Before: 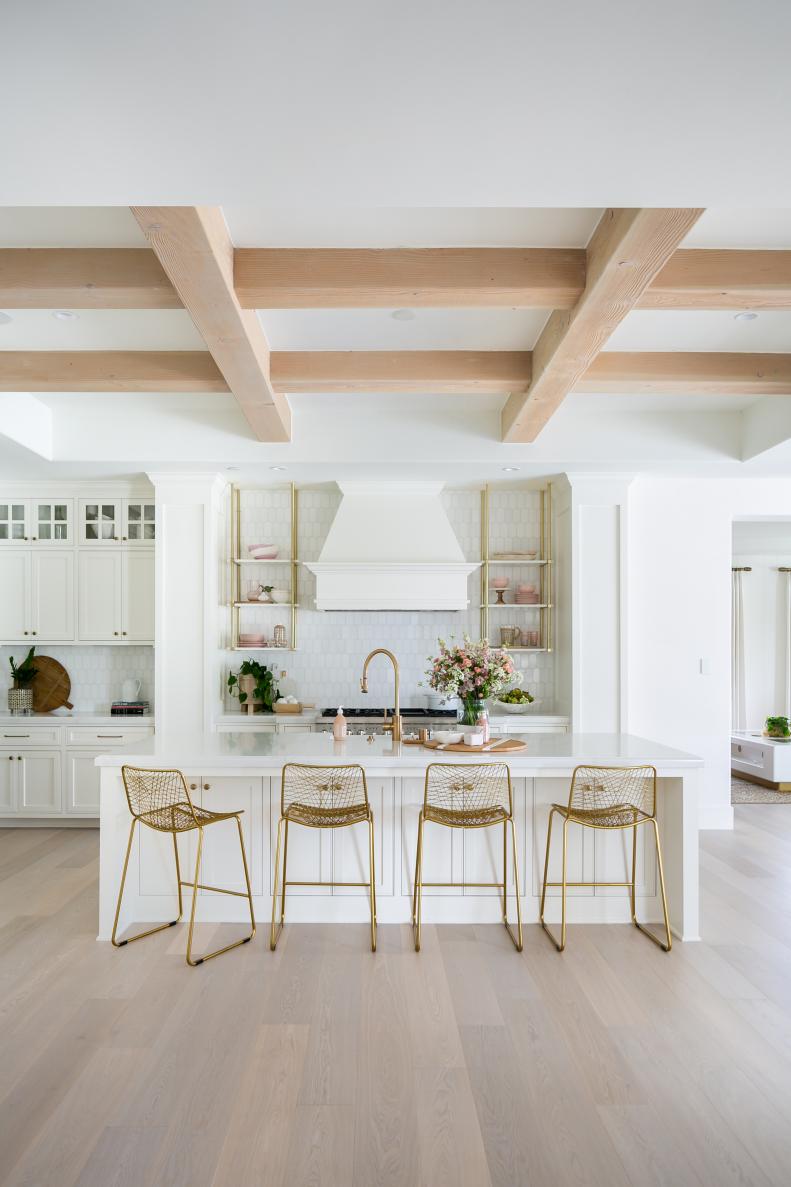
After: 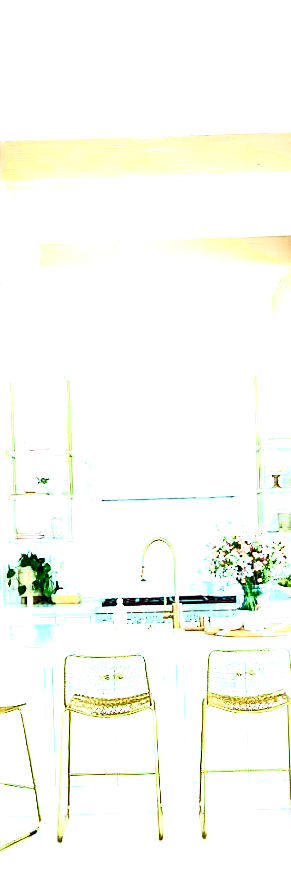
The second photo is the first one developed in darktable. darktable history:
exposure: black level correction 0.001, exposure 1.3 EV, compensate highlight preservation false
shadows and highlights: shadows 0, highlights 40
tone curve: curves: ch0 [(0, 0) (0.051, 0.047) (0.102, 0.099) (0.228, 0.262) (0.446, 0.527) (0.695, 0.778) (0.908, 0.946) (1, 1)]; ch1 [(0, 0) (0.339, 0.298) (0.402, 0.363) (0.453, 0.413) (0.485, 0.469) (0.494, 0.493) (0.504, 0.501) (0.525, 0.533) (0.563, 0.591) (0.597, 0.631) (1, 1)]; ch2 [(0, 0) (0.48, 0.48) (0.504, 0.5) (0.539, 0.554) (0.59, 0.628) (0.642, 0.682) (0.824, 0.815) (1, 1)], color space Lab, independent channels, preserve colors none
crop and rotate: left 29.476%, top 10.214%, right 35.32%, bottom 17.333%
color balance rgb: shadows lift › luminance -7.7%, shadows lift › chroma 2.13%, shadows lift › hue 200.79°, power › luminance -7.77%, power › chroma 2.27%, power › hue 220.69°, highlights gain › luminance 15.15%, highlights gain › chroma 4%, highlights gain › hue 209.35°, global offset › luminance -0.21%, global offset › chroma 0.27%, perceptual saturation grading › global saturation 24.42%, perceptual saturation grading › highlights -24.42%, perceptual saturation grading › mid-tones 24.42%, perceptual saturation grading › shadows 40%, perceptual brilliance grading › global brilliance -5%, perceptual brilliance grading › highlights 24.42%, perceptual brilliance grading › mid-tones 7%, perceptual brilliance grading › shadows -5%
rotate and perspective: rotation -1.77°, lens shift (horizontal) 0.004, automatic cropping off
sharpen: on, module defaults
